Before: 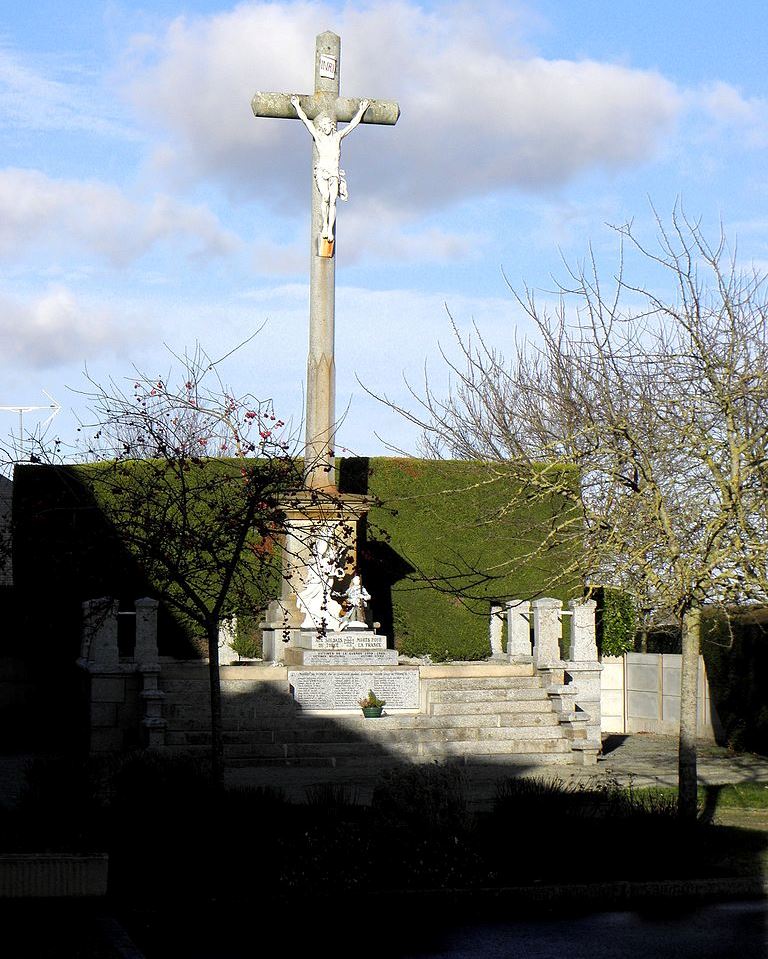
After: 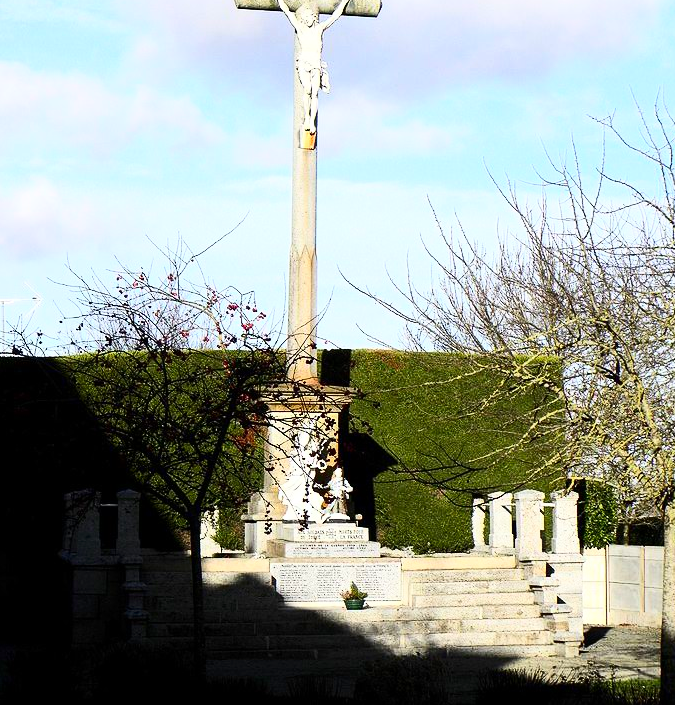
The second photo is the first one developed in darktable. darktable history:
contrast brightness saturation: contrast 0.4, brightness 0.1, saturation 0.21
crop and rotate: left 2.425%, top 11.305%, right 9.6%, bottom 15.08%
